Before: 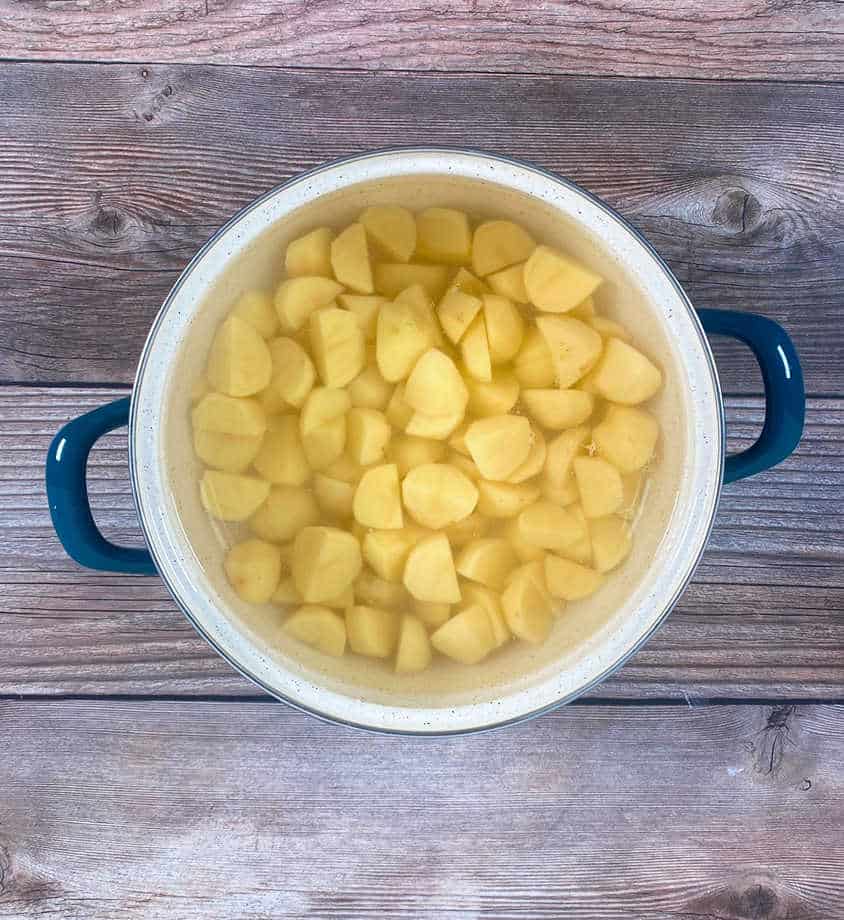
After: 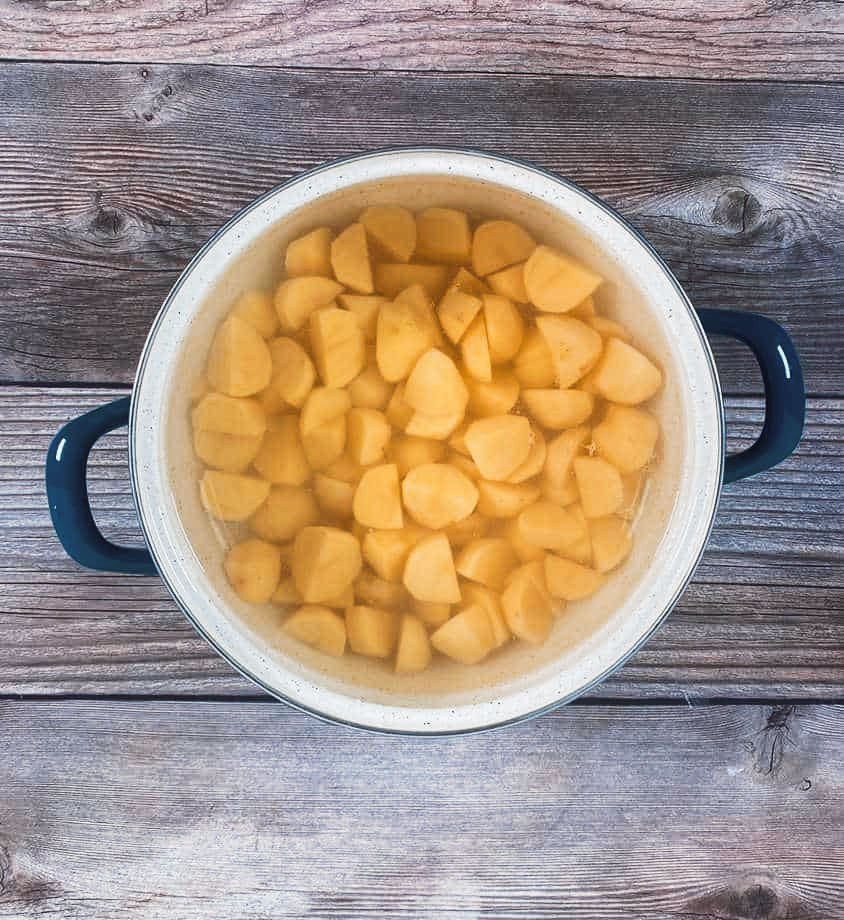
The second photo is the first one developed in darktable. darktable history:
tone curve: curves: ch0 [(0, 0) (0.003, 0.012) (0.011, 0.015) (0.025, 0.02) (0.044, 0.032) (0.069, 0.044) (0.1, 0.063) (0.136, 0.085) (0.177, 0.121) (0.224, 0.159) (0.277, 0.207) (0.335, 0.261) (0.399, 0.328) (0.468, 0.41) (0.543, 0.506) (0.623, 0.609) (0.709, 0.719) (0.801, 0.82) (0.898, 0.907) (1, 1)], preserve colors none
color look up table: target L [96.6, 77.42, 87.42, 78.21, 70.94, 85.97, 72.7, 72.92, 74.8, 63.61, 58.09, 61.02, 43.32, 40.42, 43.67, 6.78, 200.45, 82.5, 71.34, 64.21, 55.06, 58.37, 45.48, 46.12, 38.68, 31.09, 26.99, 15.15, 91.32, 82.05, 72.07, 63.14, 62.98, 62.87, 52.42, 50.34, 47.1, 36.68, 32.41, 34.44, 21.64, 11.56, 6.46, 1.515, 94.34, 68.19, 61.27, 53.39, 30.9], target a [0.542, 20.41, 3.653, 9.325, -8.769, -39.66, -25.31, 17.23, -19.5, -6.786, -36.11, -0.352, -29.46, -8.839, -16.46, -7.316, 0, 19.28, 28.52, 43.66, 14.61, 21.96, 30.62, 51.59, 48.69, 5.979, 32.78, 30.56, 5.193, 29.2, 2.105, 47.46, 50.42, 10.3, 27.32, 15.17, 40.78, 27.07, 13.51, 13.42, 32.47, 19.36, 20.26, 5.929, -8.509, -12.89, -30.18, -18.17, -2.457], target b [3.434, 65.81, 37.22, 64.13, 57.76, 2.728, 53.94, 58.53, 25.48, 53.49, 36.76, 15.27, 37.09, 39.68, 10.89, 10.21, 0, 7.294, 49.08, 22.56, 40.15, 10.36, 40.43, 46.25, 10.27, 3.615, 32.32, 13.32, -3.37, -18.73, -12.43, -37.77, -1.337, -41.9, -13.39, -59.34, -26.64, -55.39, -31.1, -43.39, -29.21, -42.49, -22.54, -4.798, -3.126, -37.9, 0.379, -12.48, -23.75], num patches 49
